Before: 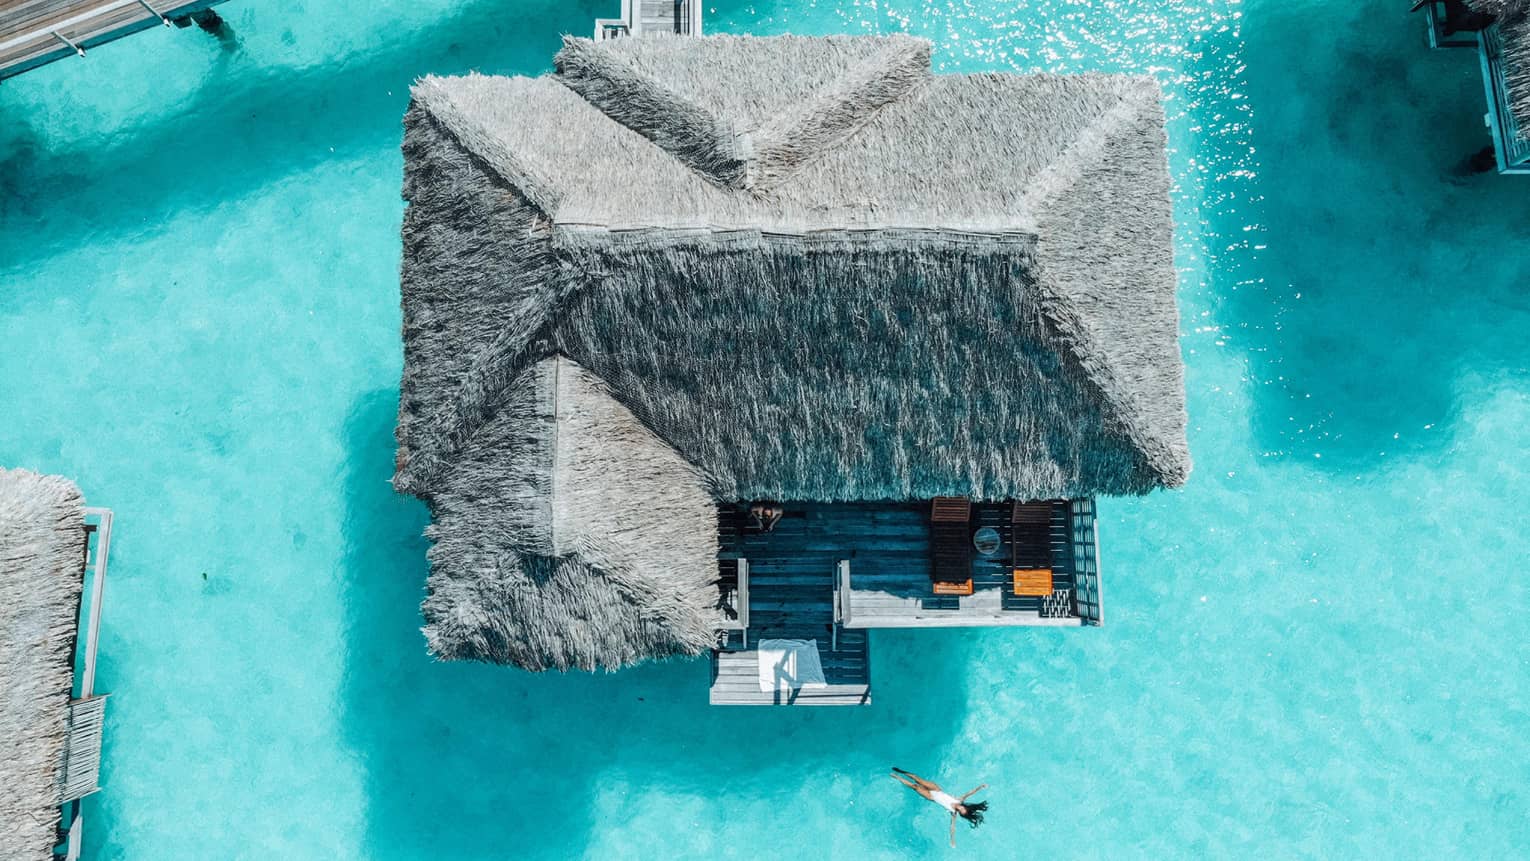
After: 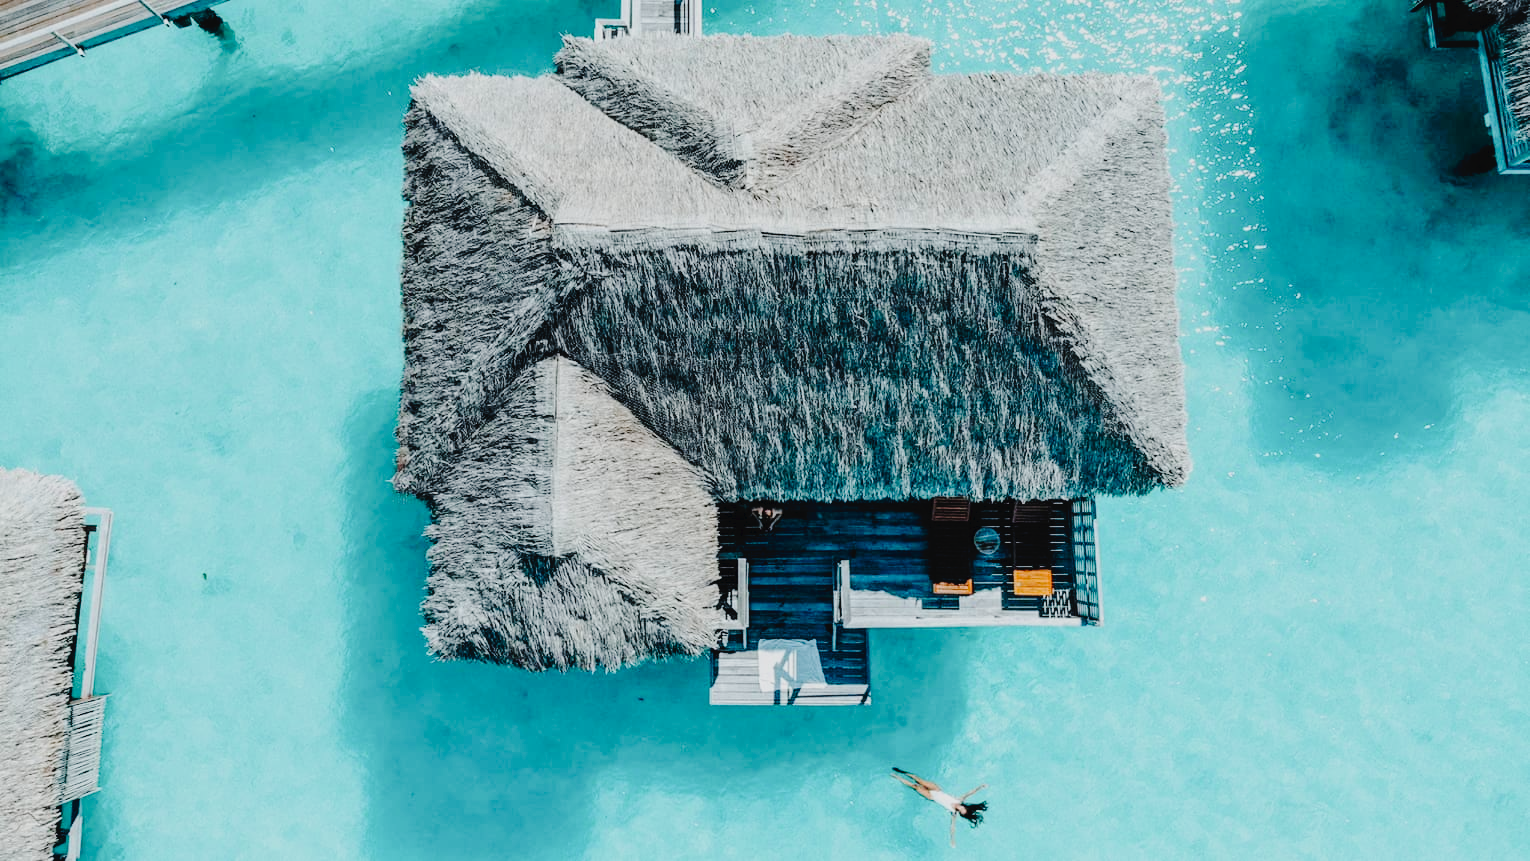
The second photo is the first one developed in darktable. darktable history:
tone curve: curves: ch0 [(0, 0) (0.003, 0.03) (0.011, 0.032) (0.025, 0.035) (0.044, 0.038) (0.069, 0.041) (0.1, 0.058) (0.136, 0.091) (0.177, 0.133) (0.224, 0.181) (0.277, 0.268) (0.335, 0.363) (0.399, 0.461) (0.468, 0.554) (0.543, 0.633) (0.623, 0.709) (0.709, 0.784) (0.801, 0.869) (0.898, 0.938) (1, 1)], preserve colors none
white balance: emerald 1
filmic rgb: black relative exposure -7.65 EV, white relative exposure 4.56 EV, hardness 3.61
